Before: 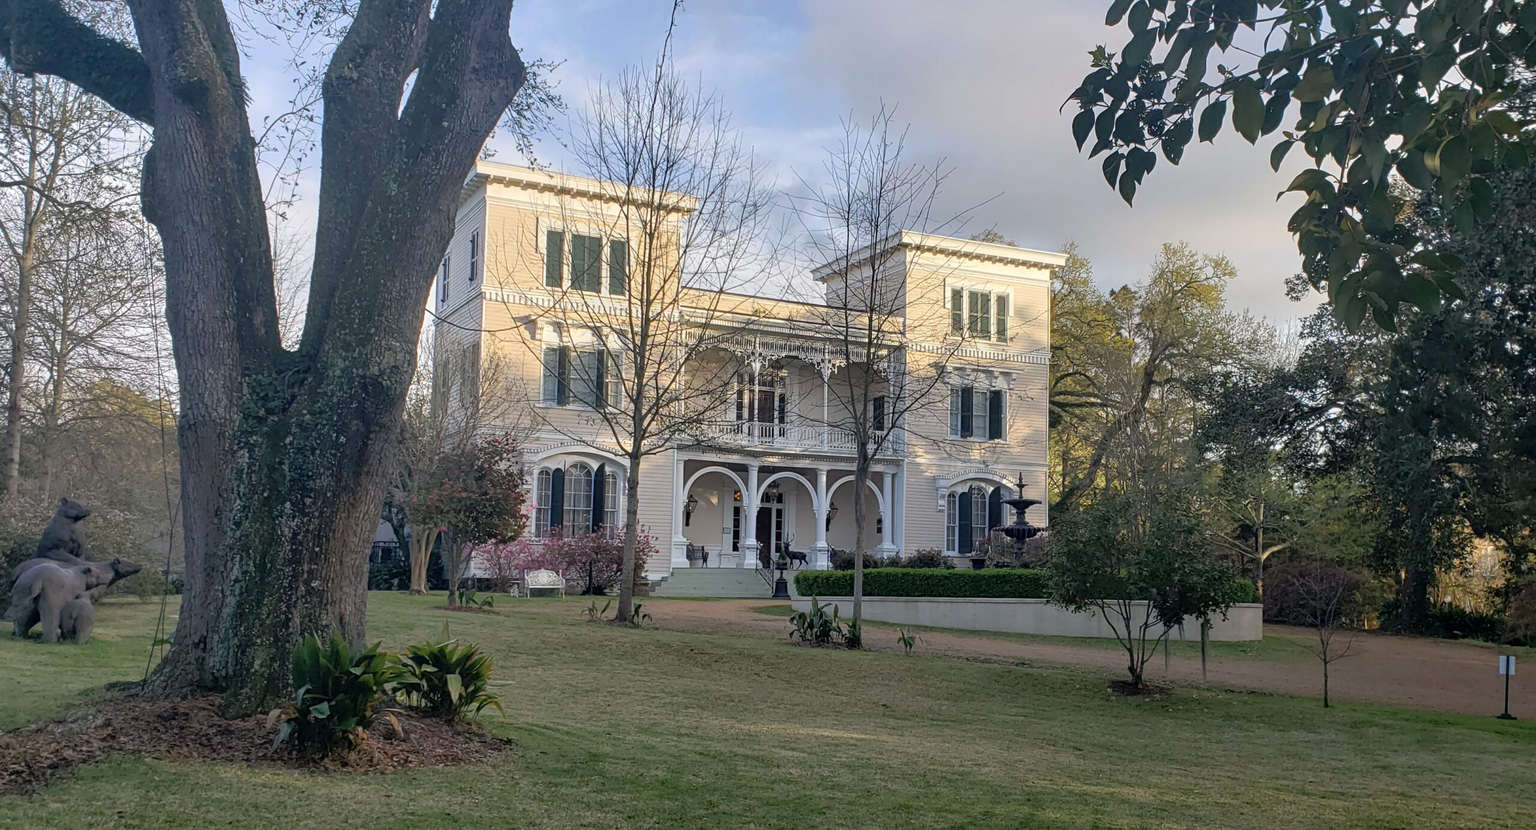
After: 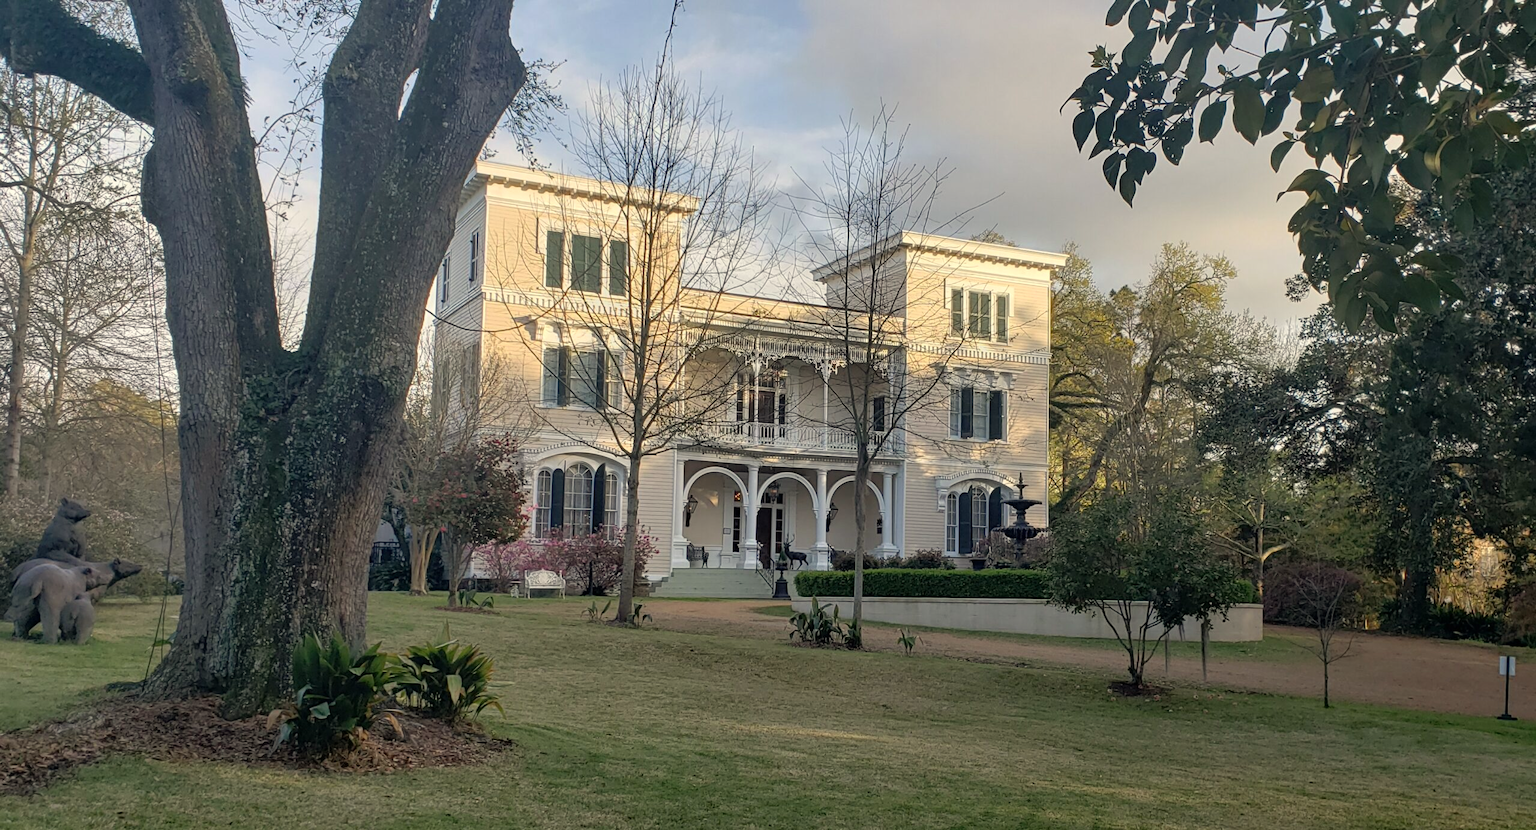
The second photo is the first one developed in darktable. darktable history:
white balance: red 1.029, blue 0.92
